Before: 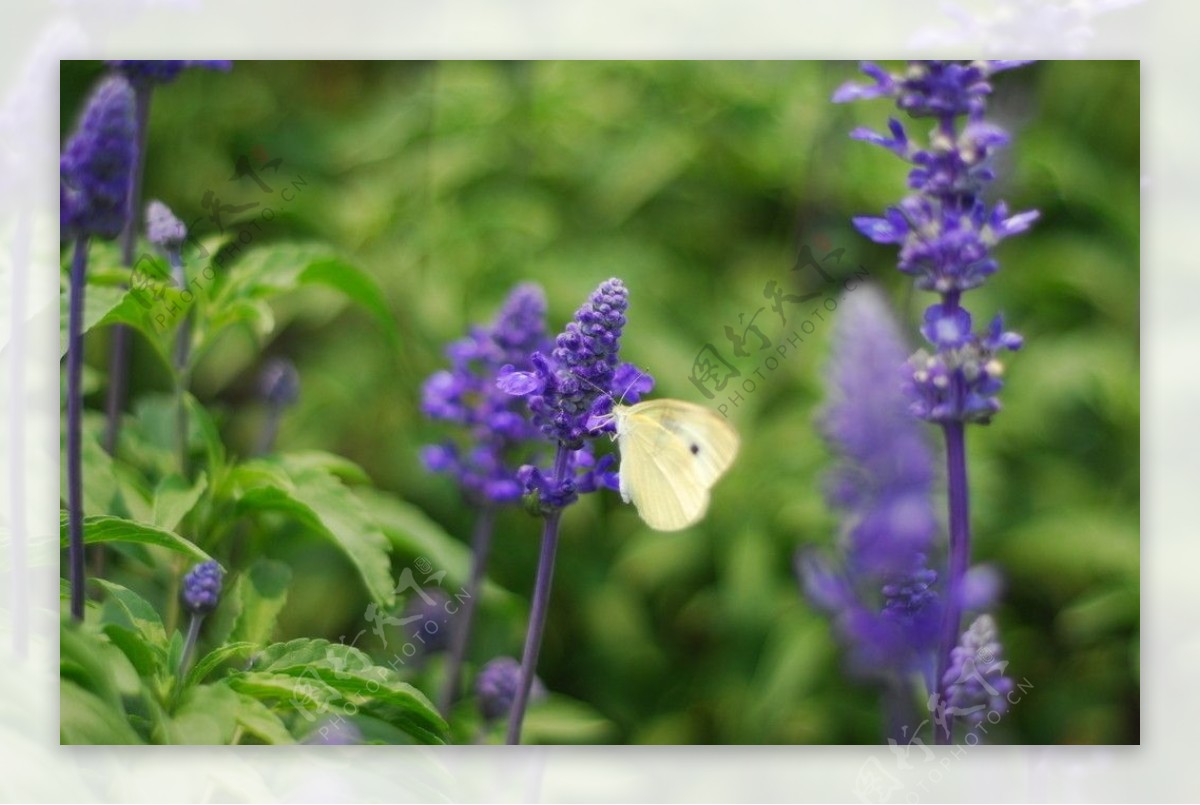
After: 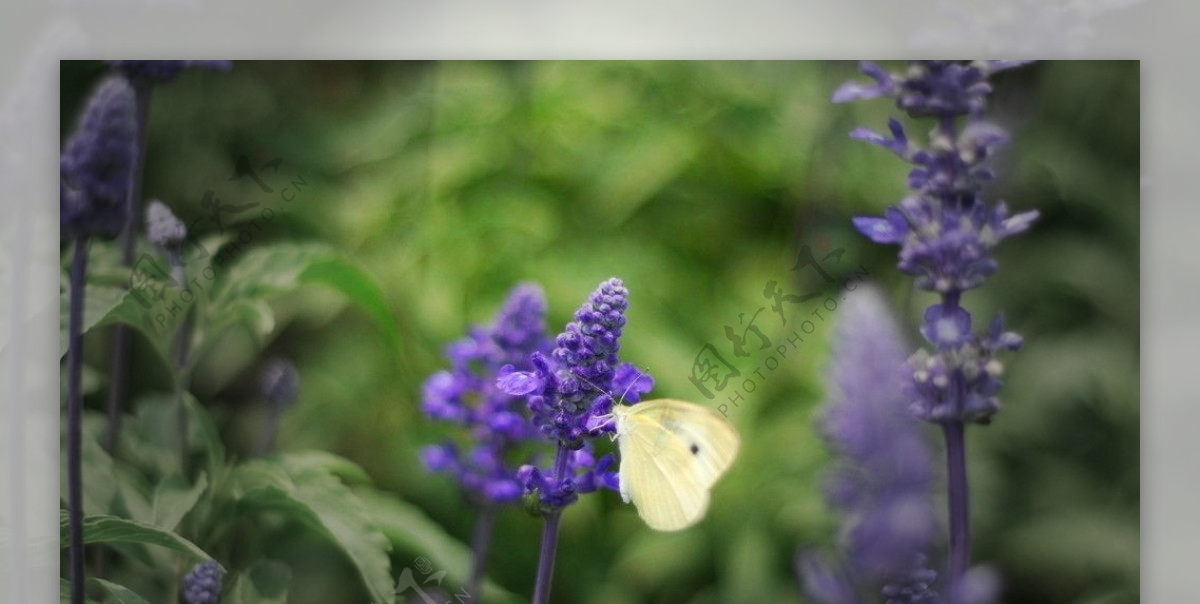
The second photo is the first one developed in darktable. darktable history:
crop: bottom 24.949%
contrast brightness saturation: contrast 0.075
vignetting: fall-off start 31.88%, fall-off radius 34.9%, unbound false
